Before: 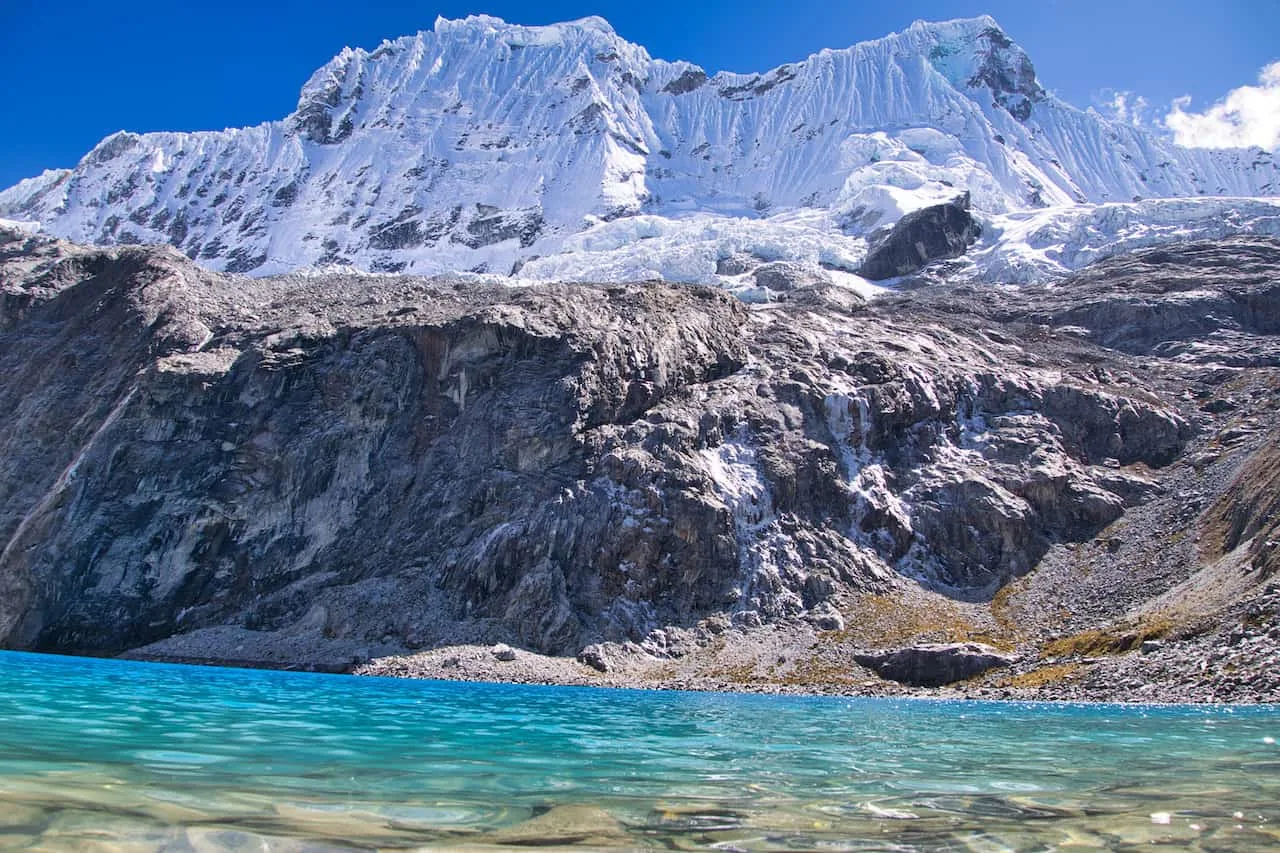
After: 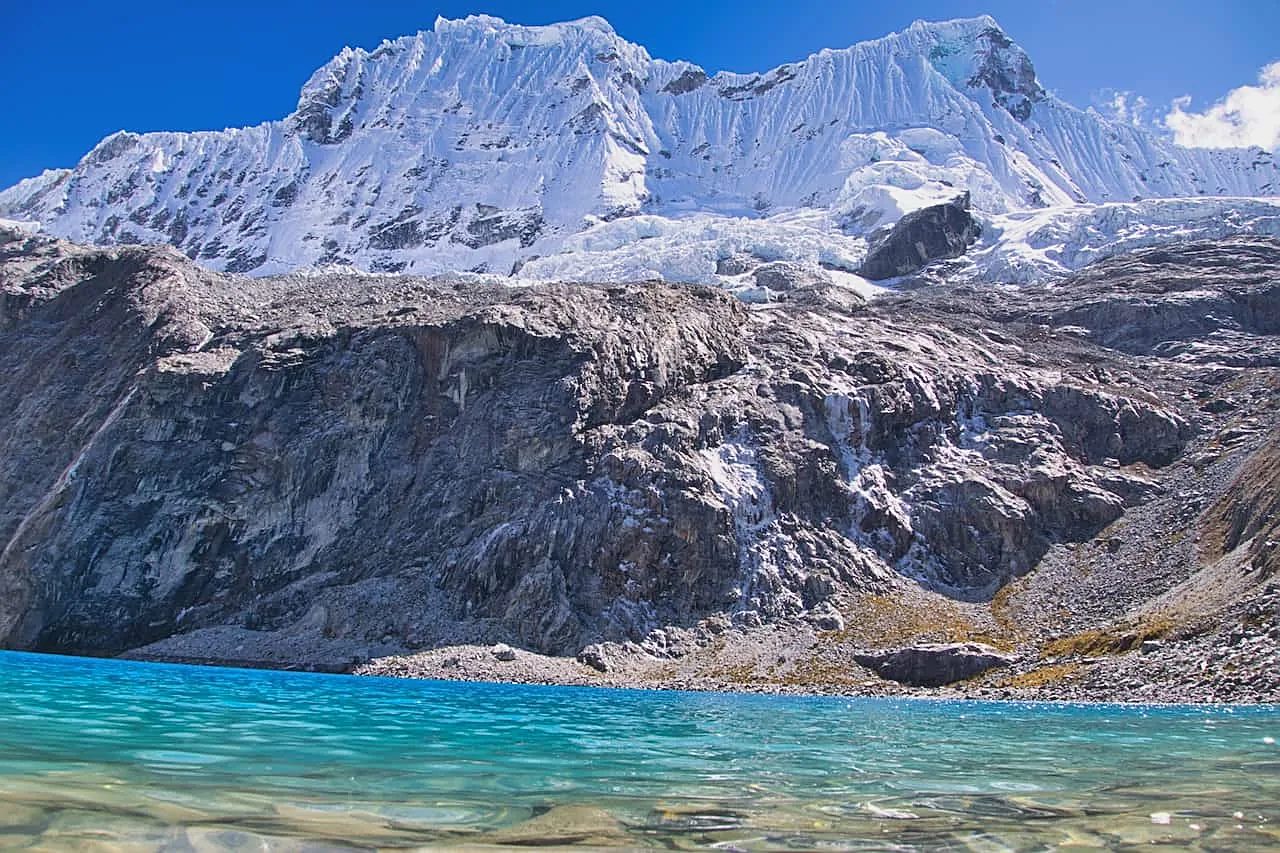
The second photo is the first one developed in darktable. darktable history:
sharpen: on, module defaults
contrast brightness saturation: contrast -0.115
